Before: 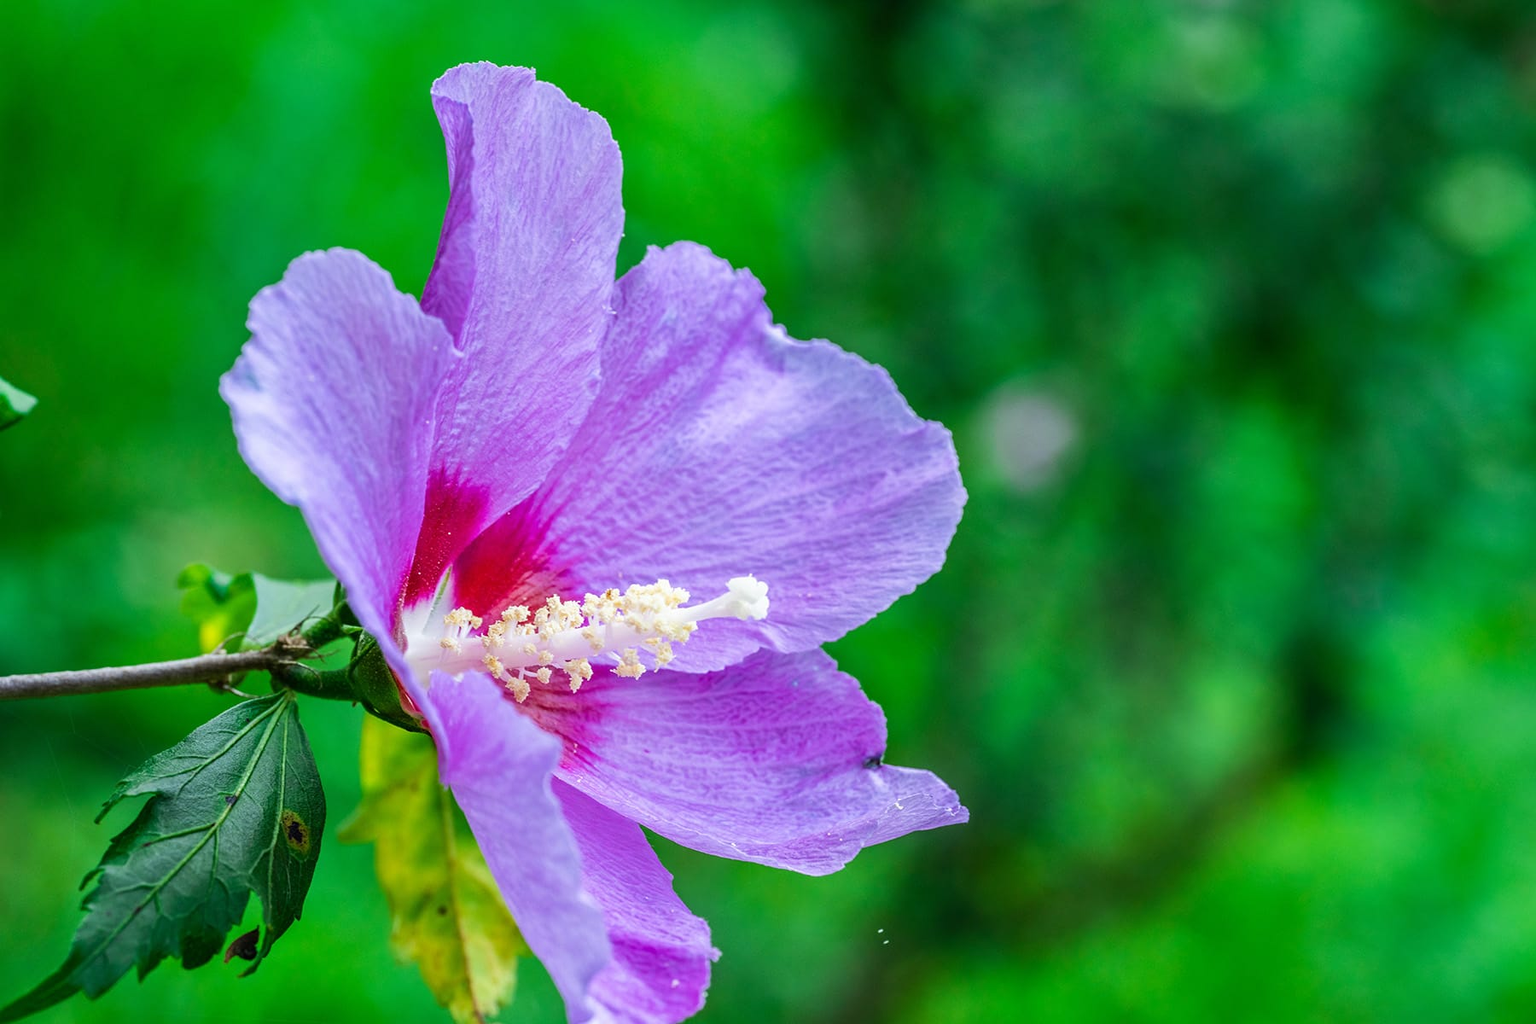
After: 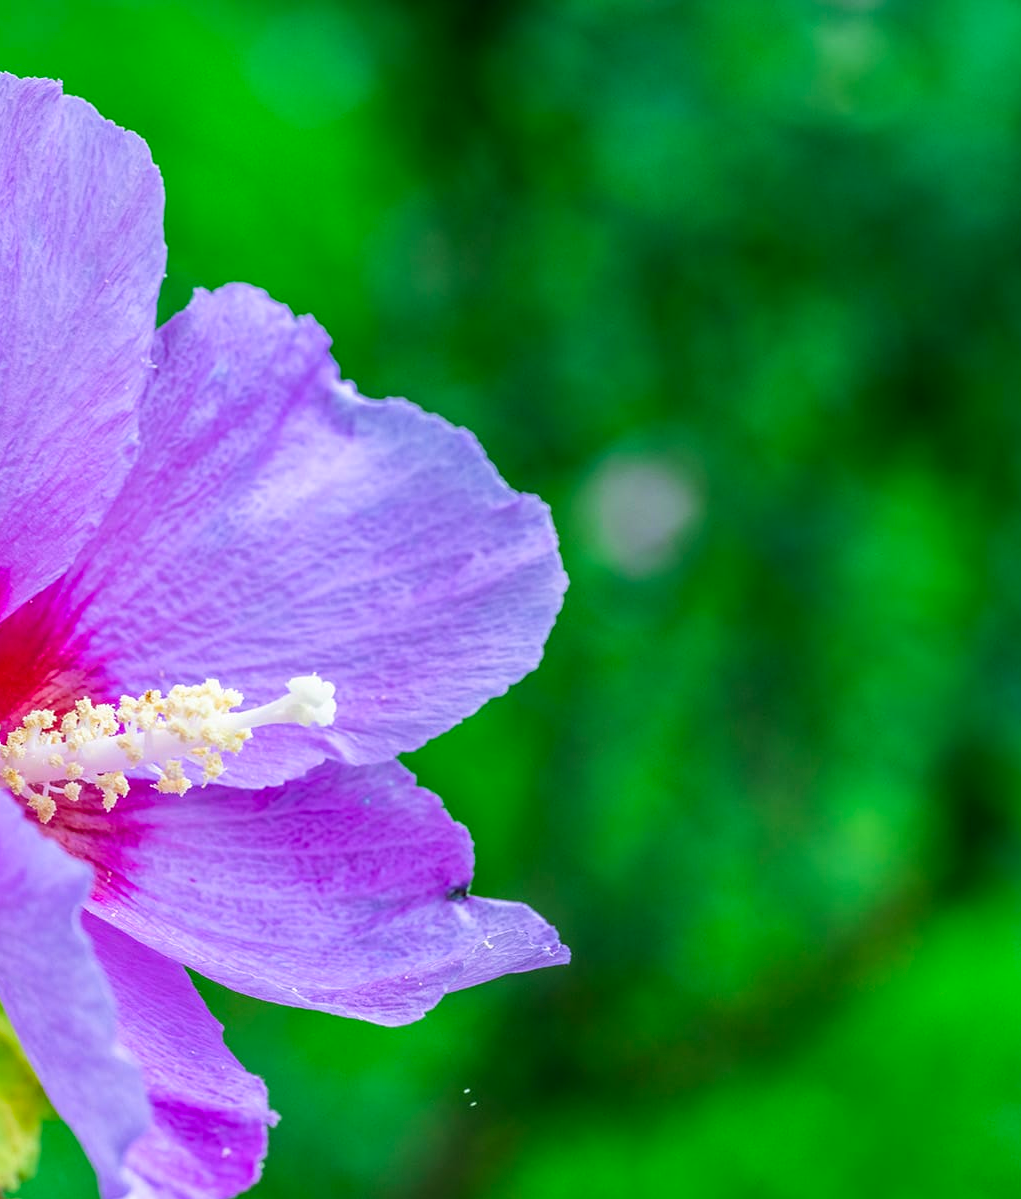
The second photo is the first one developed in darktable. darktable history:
contrast brightness saturation: contrast 0.042, saturation 0.153
crop: left 31.429%, top 0.022%, right 11.804%
velvia: strength 9.71%
